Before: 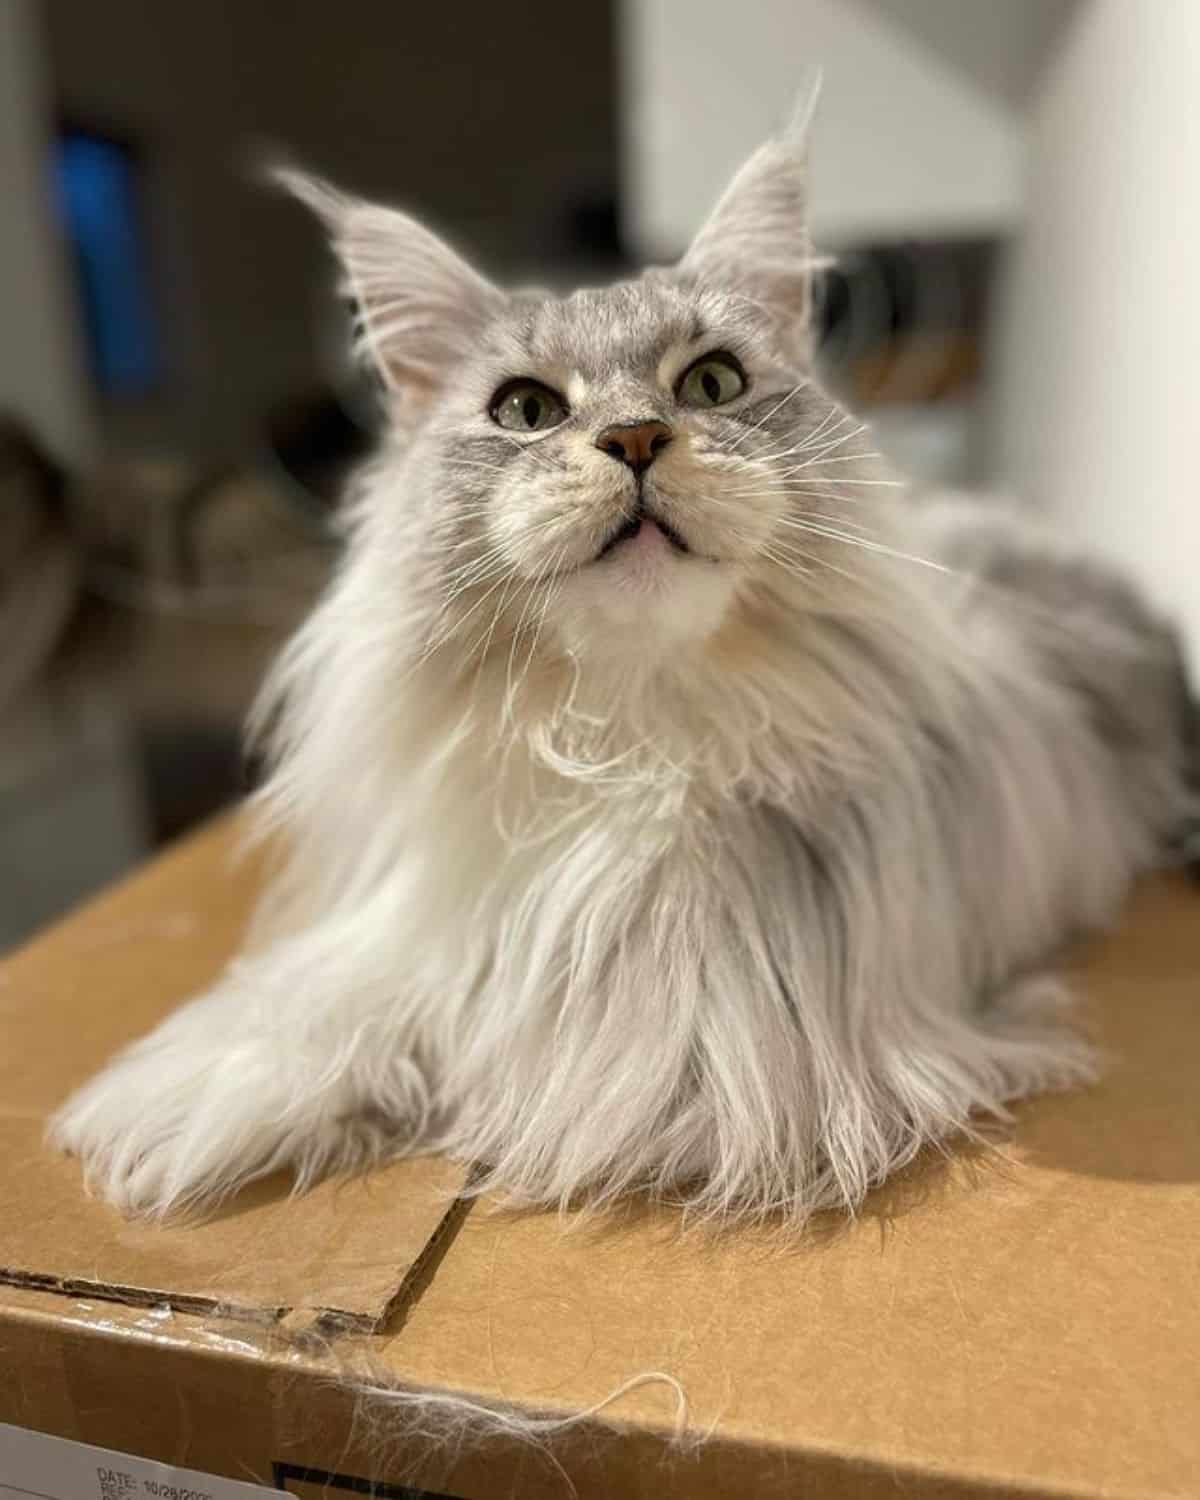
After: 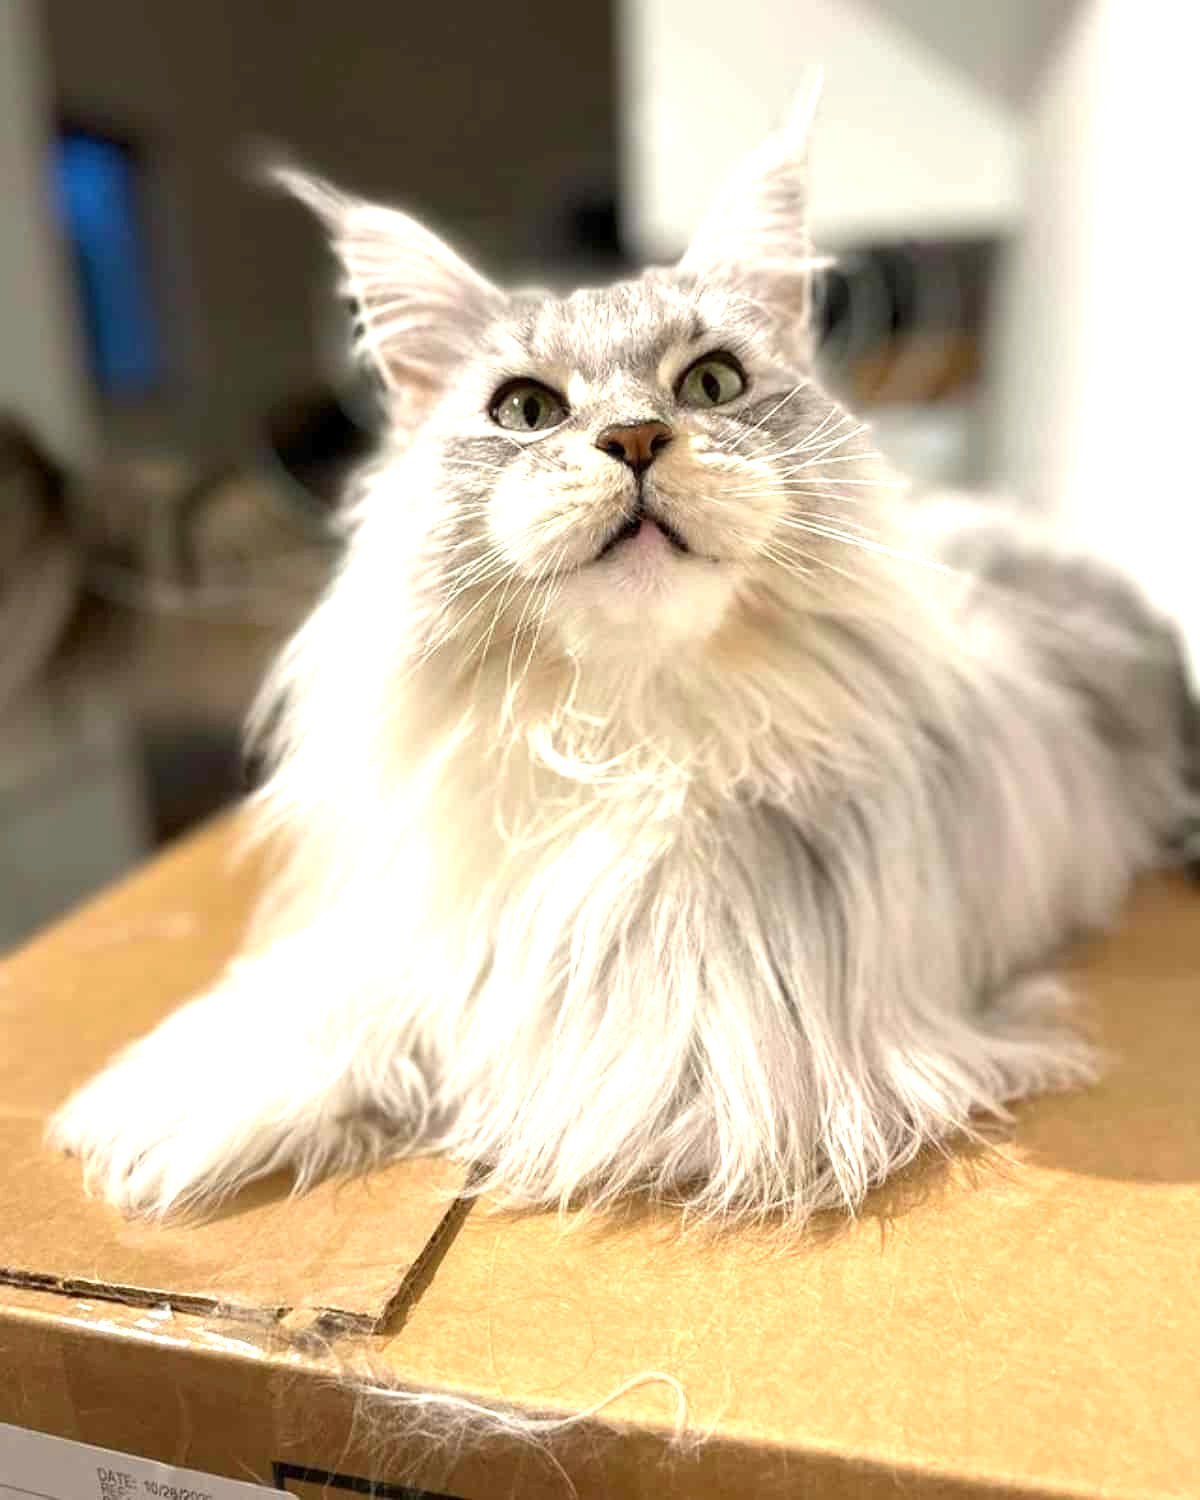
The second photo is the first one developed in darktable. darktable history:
exposure: black level correction 0.001, exposure 1.035 EV, compensate highlight preservation false
